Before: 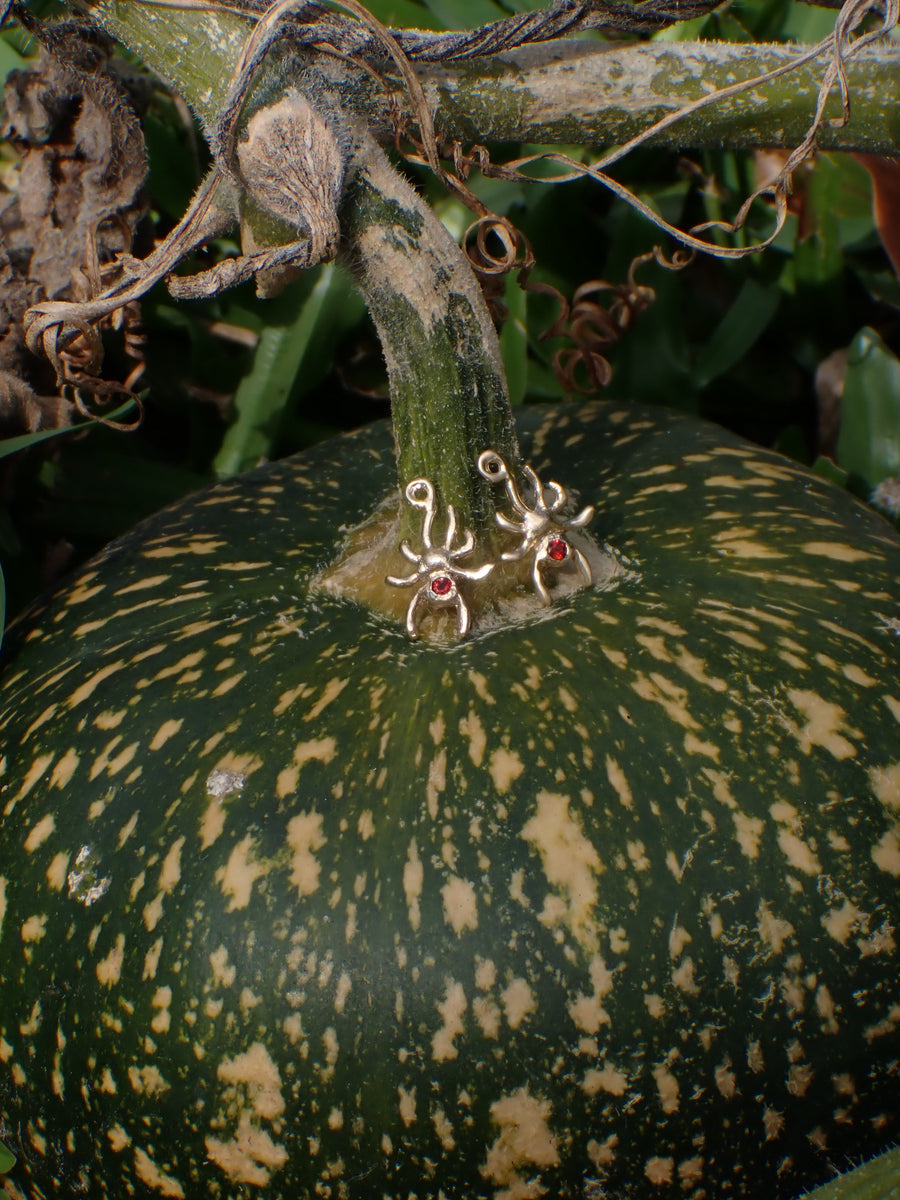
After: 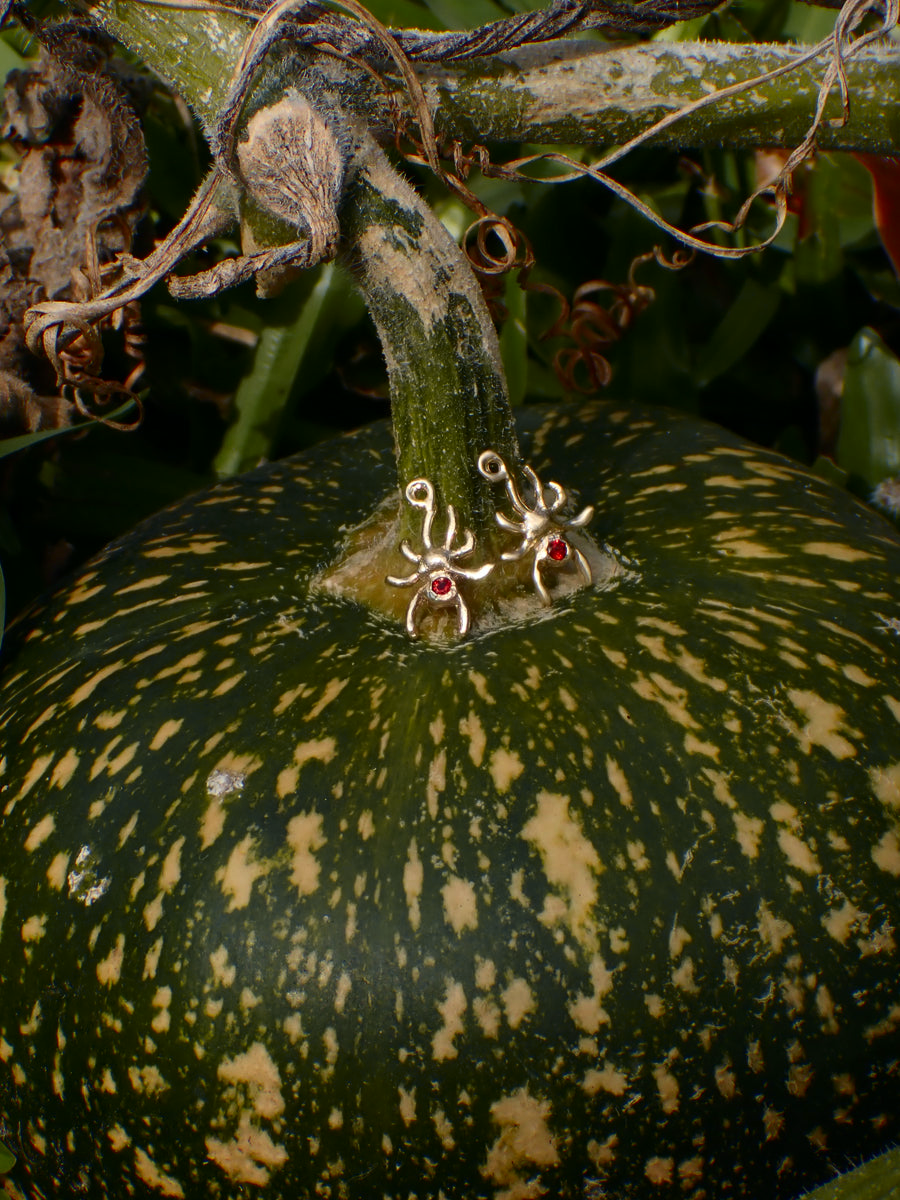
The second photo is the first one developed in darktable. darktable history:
tone curve: curves: ch0 [(0, 0) (0.227, 0.17) (0.766, 0.774) (1, 1)]; ch1 [(0, 0) (0.114, 0.127) (0.437, 0.452) (0.498, 0.495) (0.579, 0.602) (1, 1)]; ch2 [(0, 0) (0.233, 0.259) (0.493, 0.492) (0.568, 0.596) (1, 1)], color space Lab, independent channels, preserve colors none
